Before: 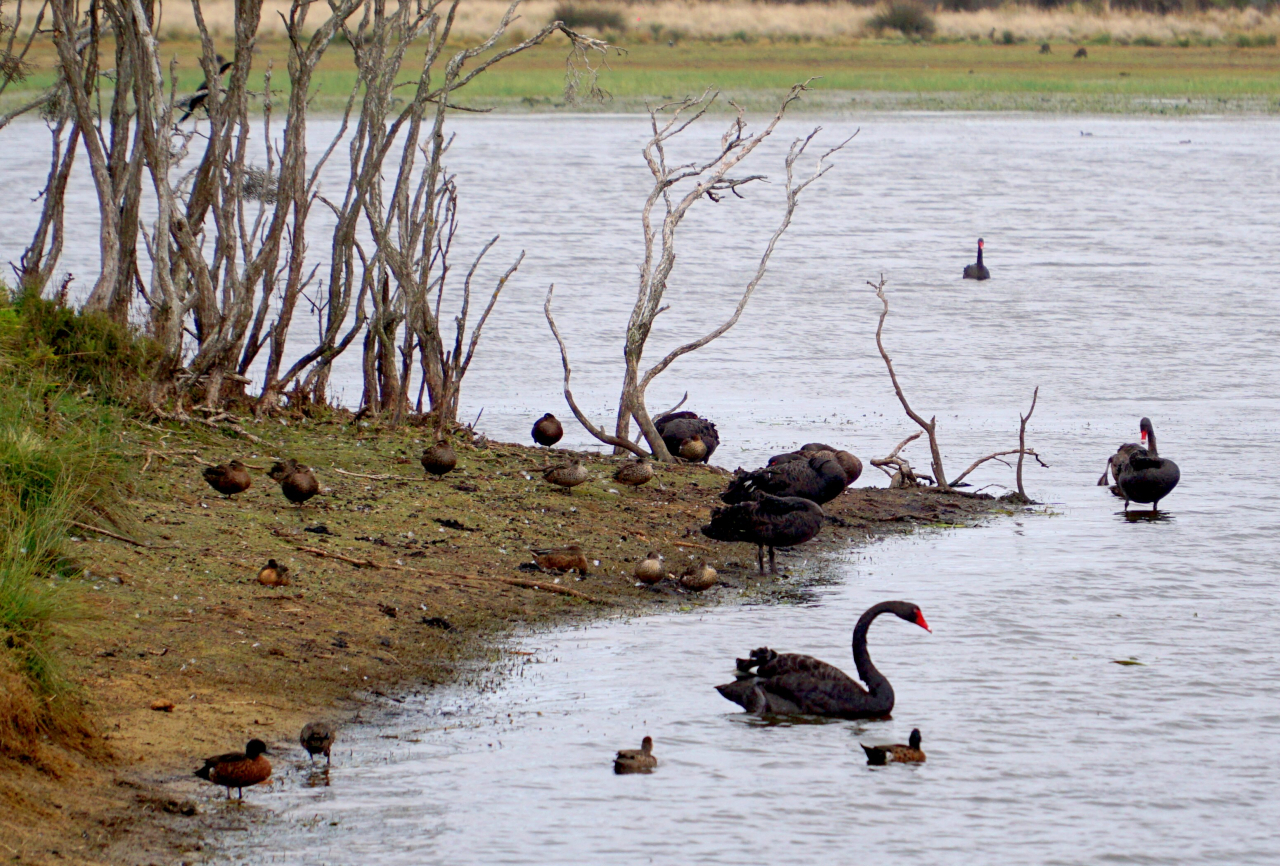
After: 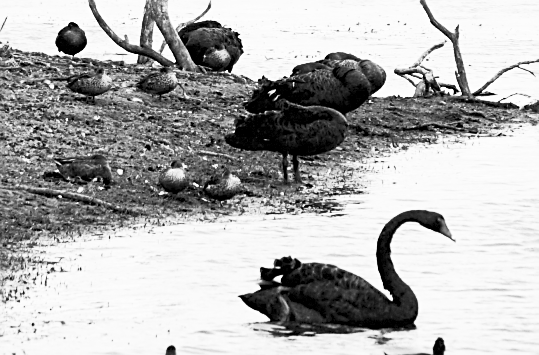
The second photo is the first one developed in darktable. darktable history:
crop: left 37.221%, top 45.169%, right 20.63%, bottom 13.777%
white balance: red 0.983, blue 1.036
contrast brightness saturation: contrast 0.53, brightness 0.47, saturation -1
sharpen: on, module defaults
